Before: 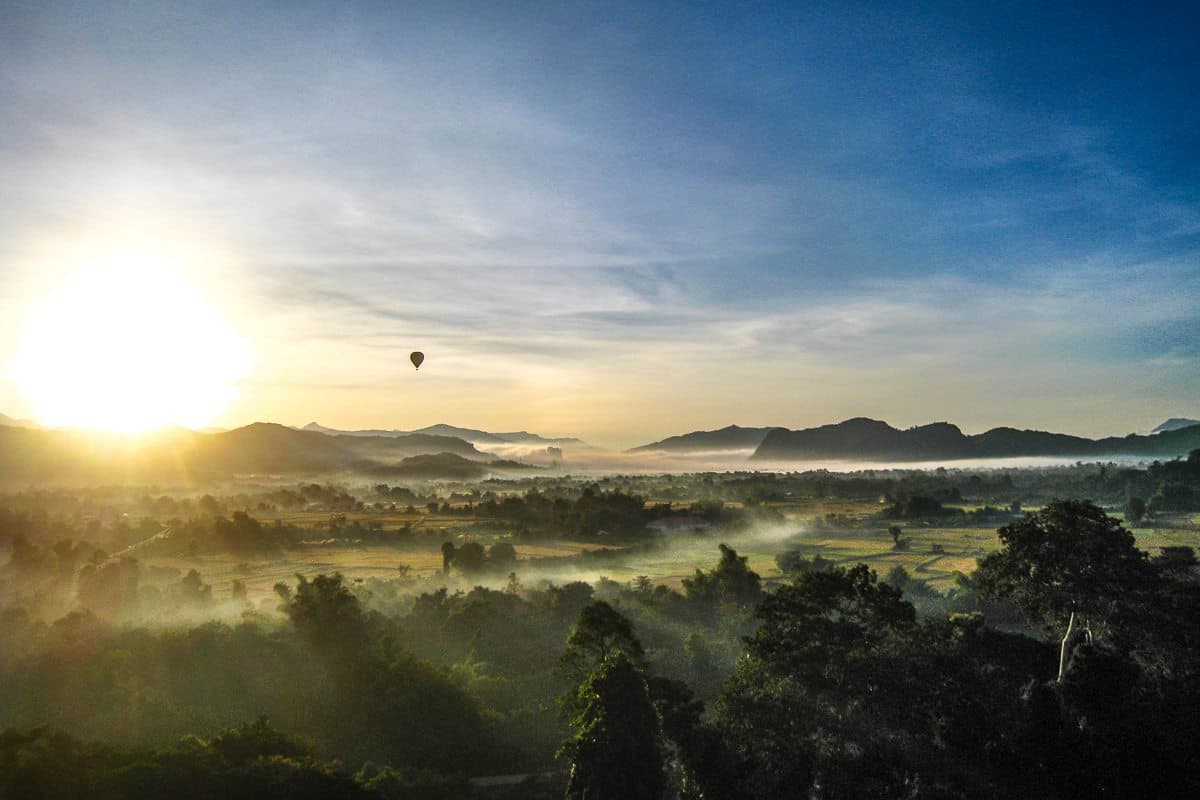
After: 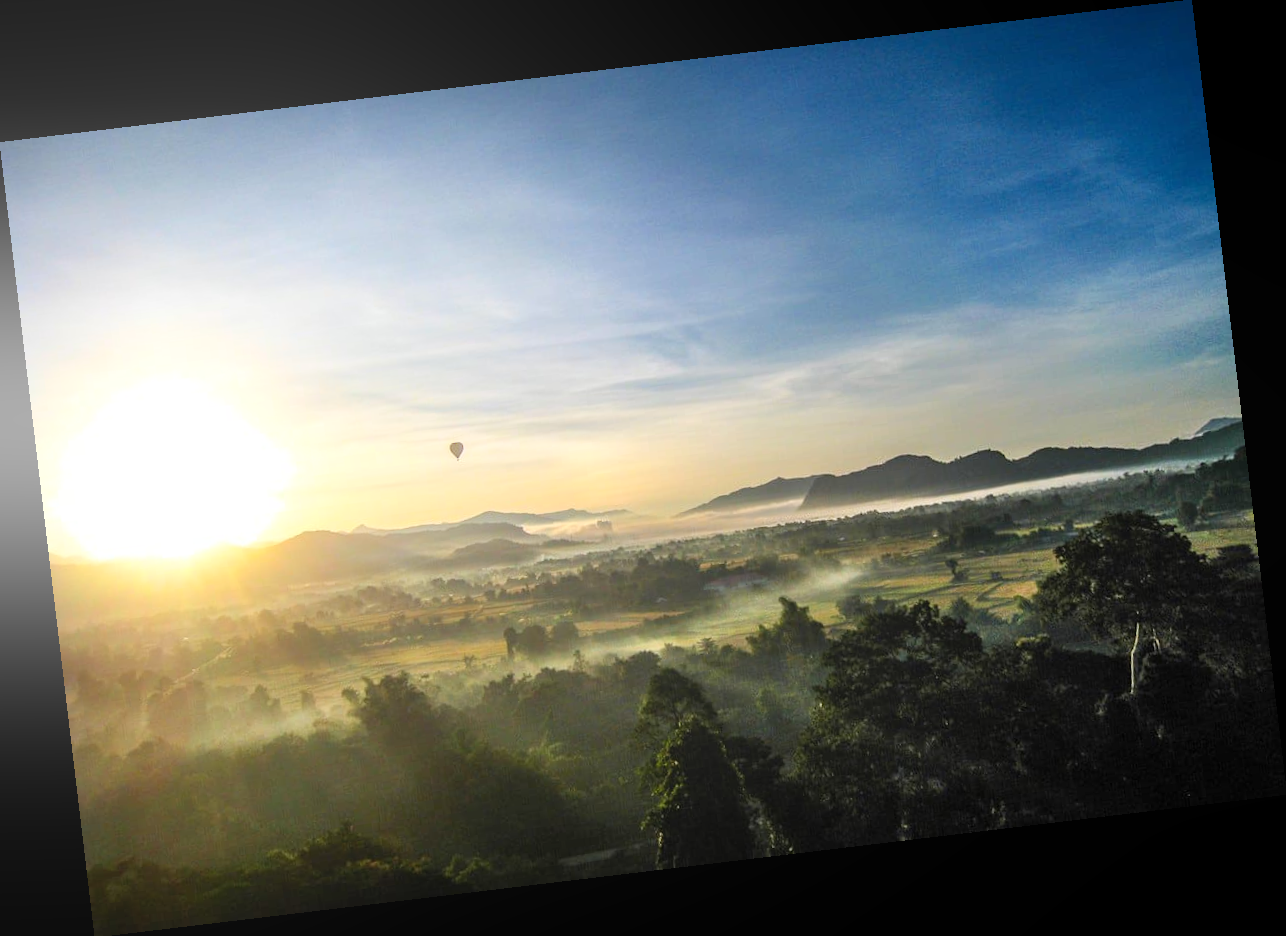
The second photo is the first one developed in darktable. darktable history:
bloom: size 38%, threshold 95%, strength 30%
rotate and perspective: rotation -6.83°, automatic cropping off
